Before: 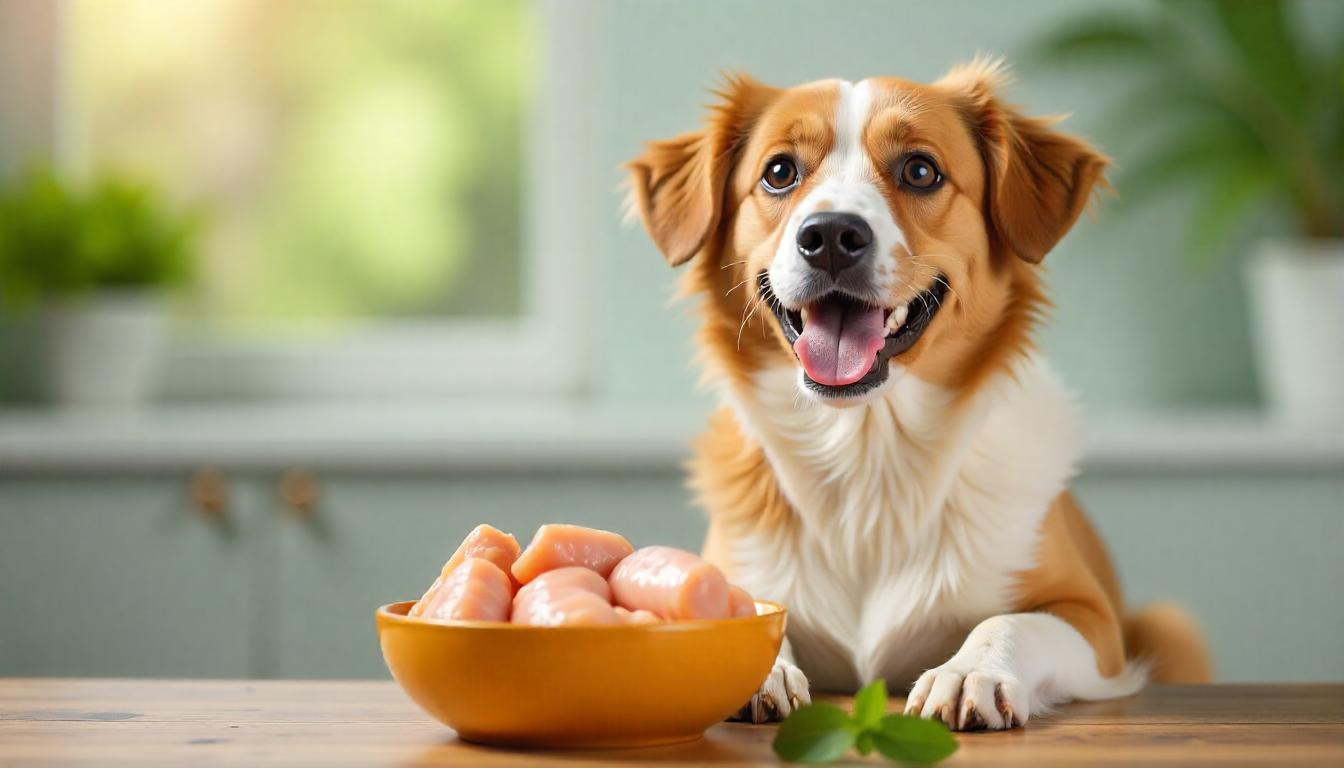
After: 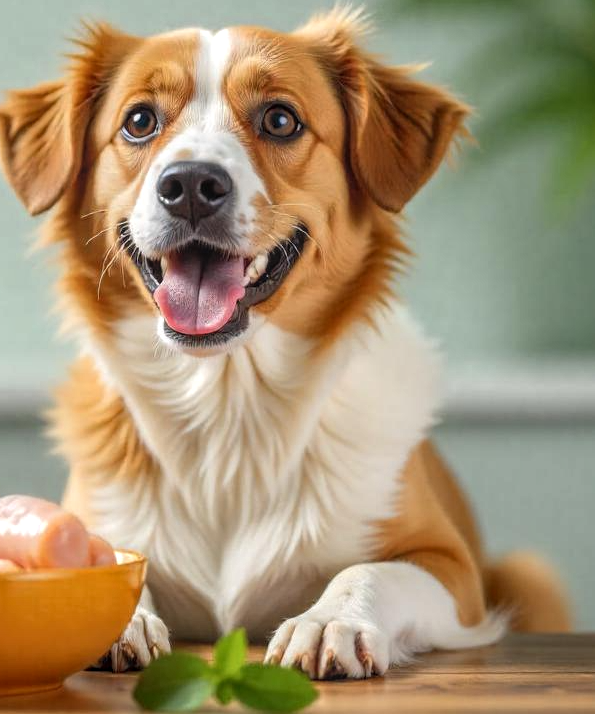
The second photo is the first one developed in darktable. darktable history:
crop: left 47.628%, top 6.643%, right 7.874%
local contrast: highlights 74%, shadows 55%, detail 176%, midtone range 0.207
